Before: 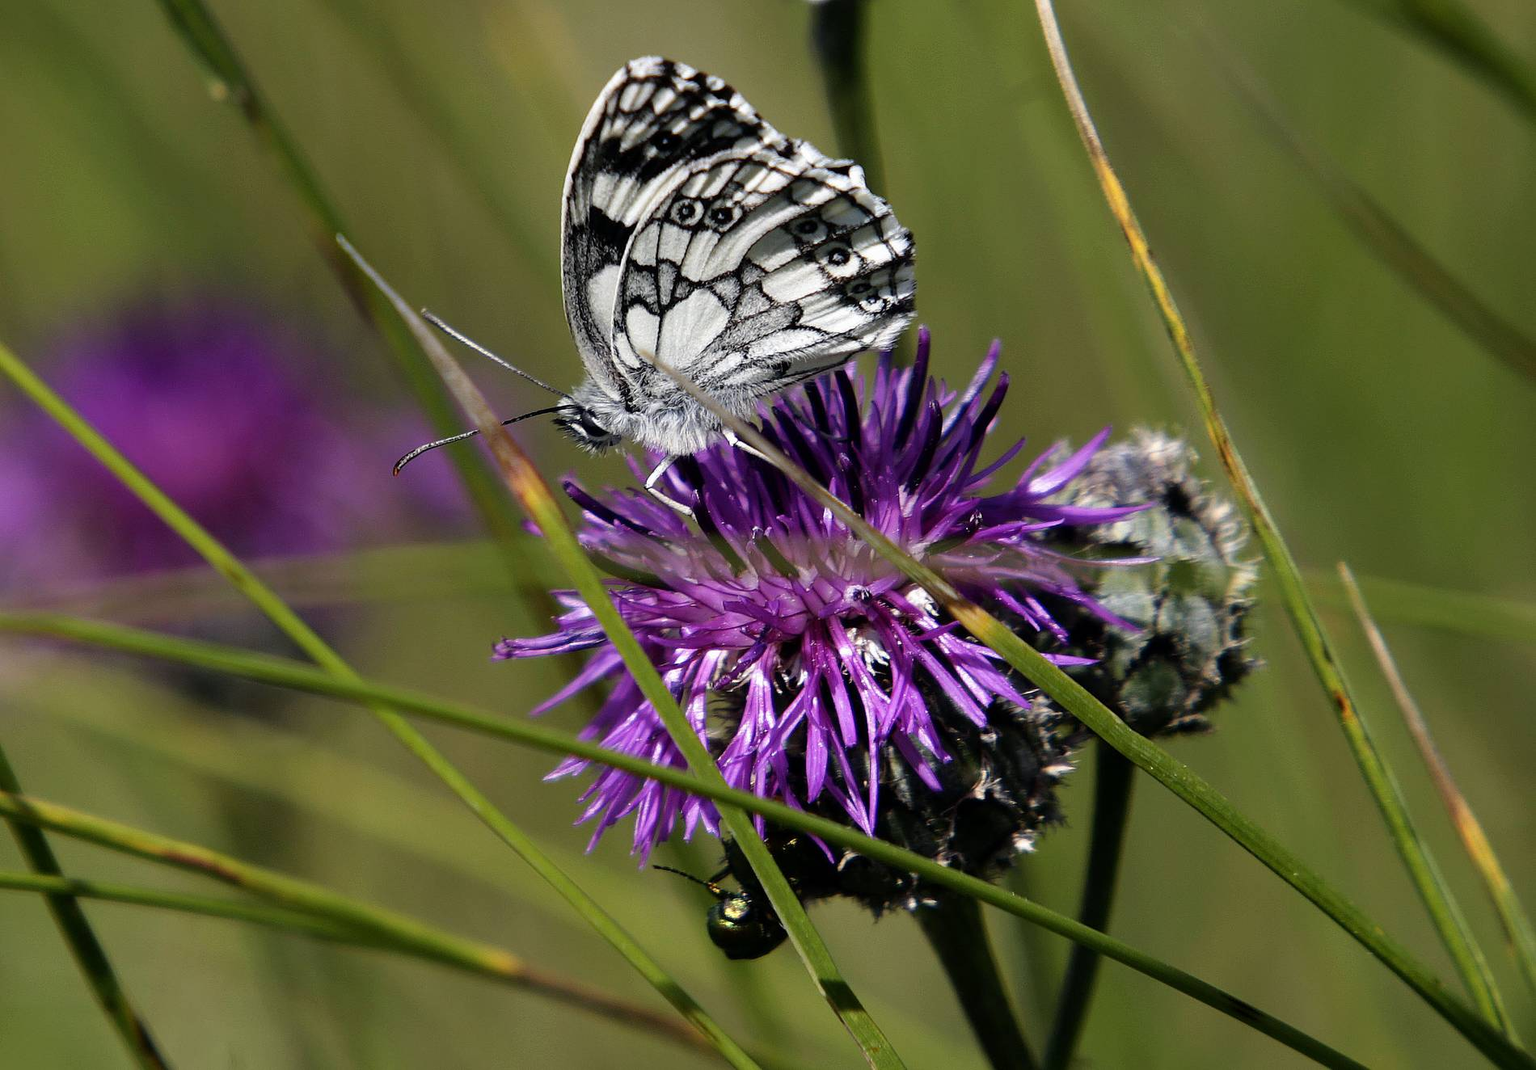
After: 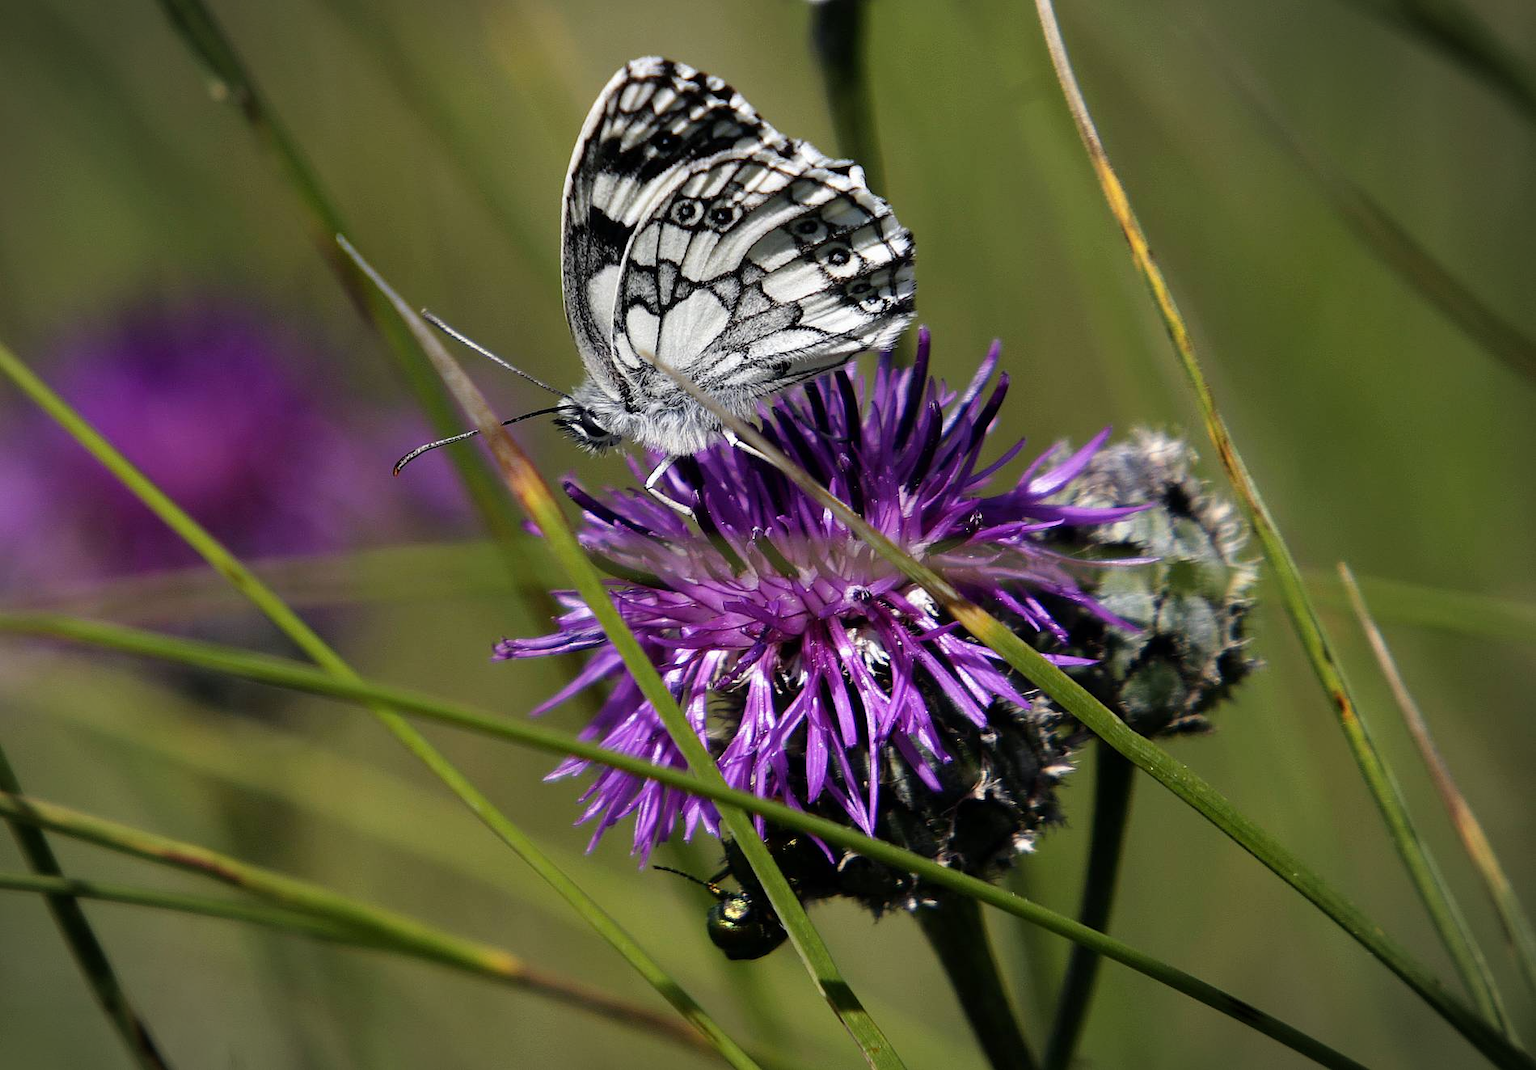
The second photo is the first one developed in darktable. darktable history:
vignetting: fall-off start 90.94%, fall-off radius 39.55%, brightness -0.408, saturation -0.29, width/height ratio 1.22, shape 1.29
